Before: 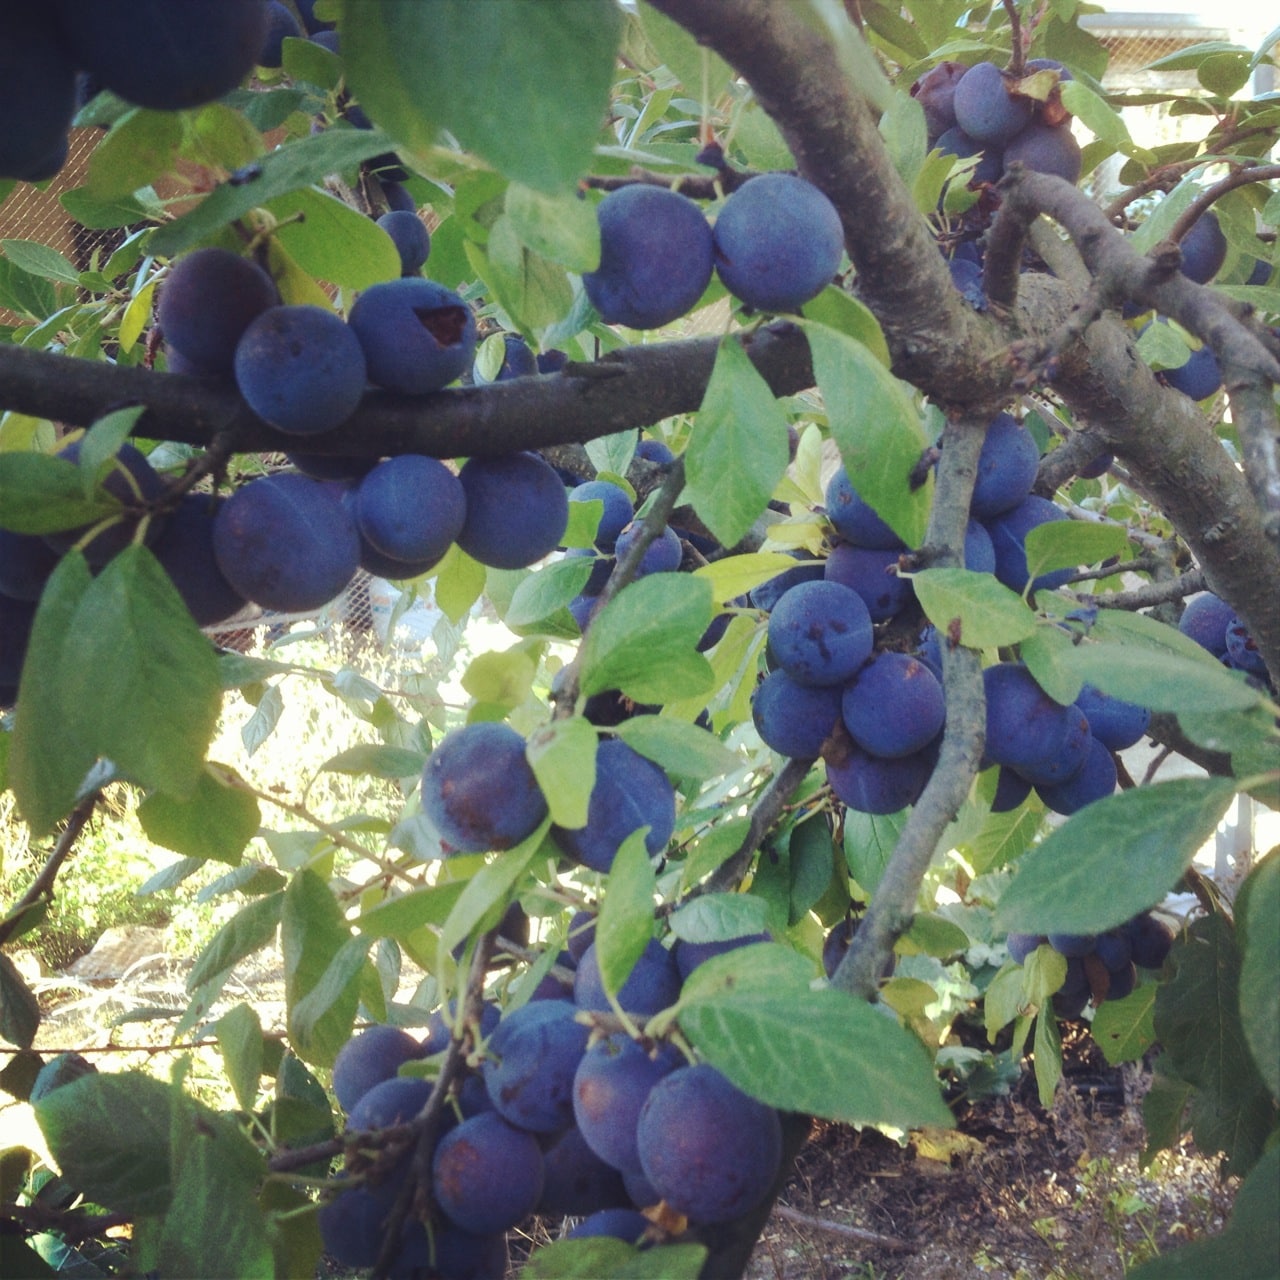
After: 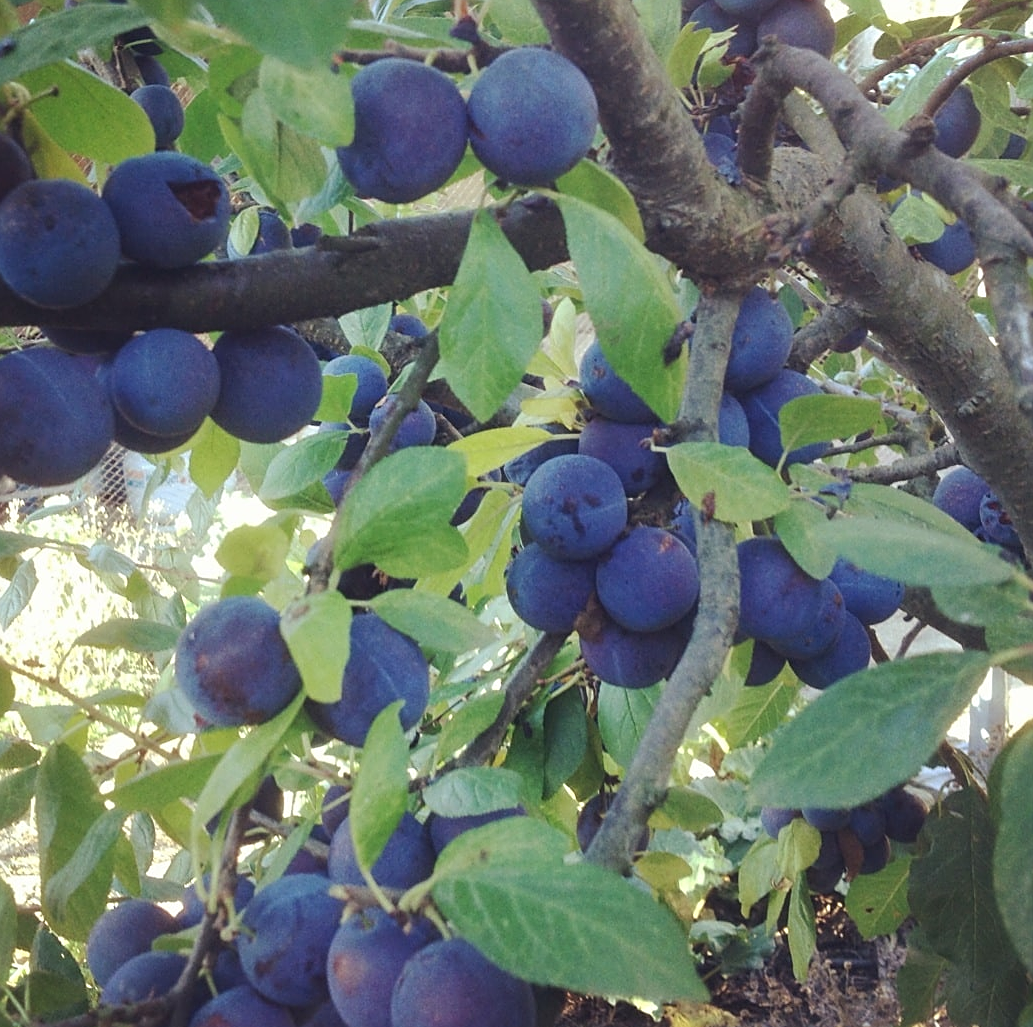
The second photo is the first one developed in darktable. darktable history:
crop: left 19.28%, top 9.915%, bottom 9.78%
sharpen: on, module defaults
